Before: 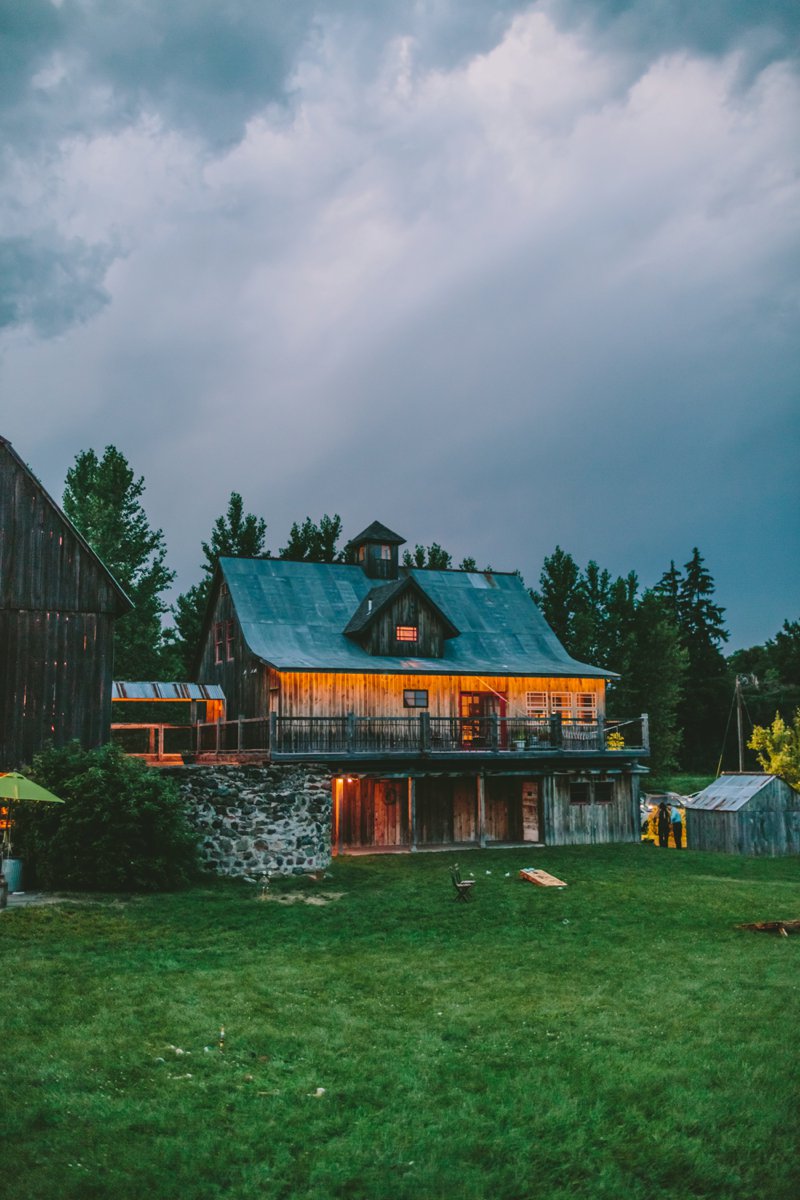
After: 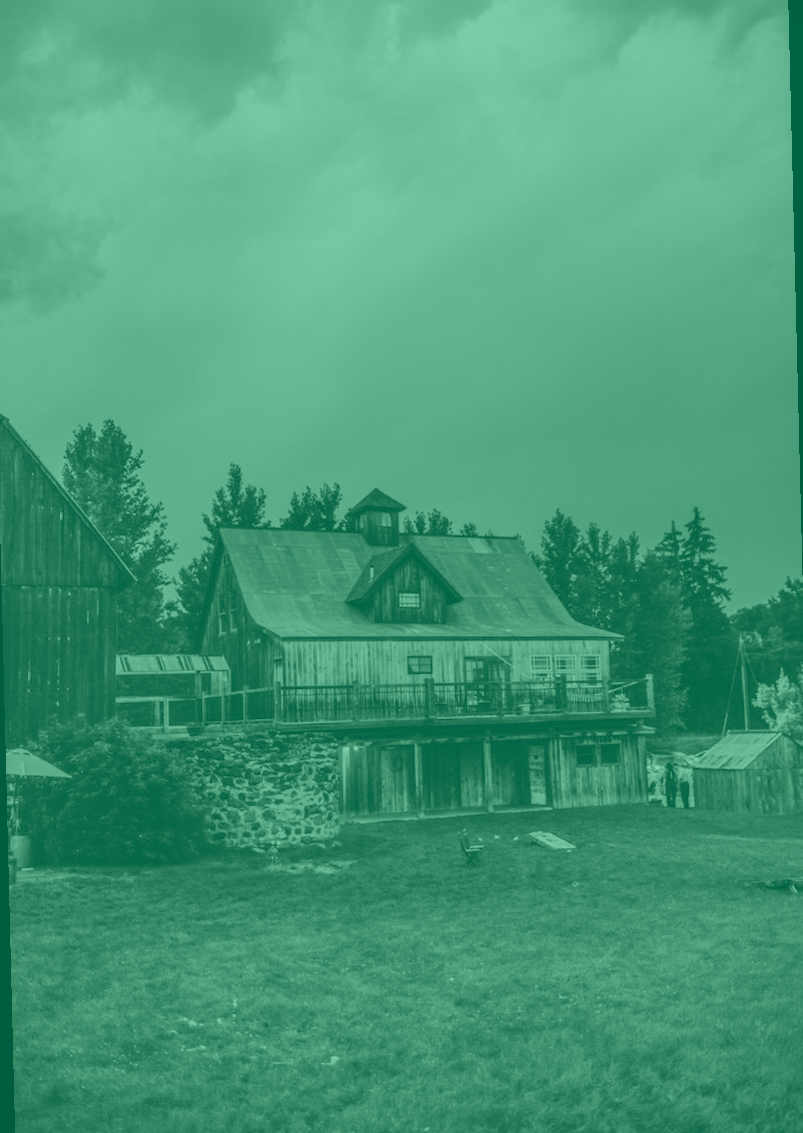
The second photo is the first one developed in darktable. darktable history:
rotate and perspective: rotation -1.42°, crop left 0.016, crop right 0.984, crop top 0.035, crop bottom 0.965
local contrast: on, module defaults
exposure: compensate highlight preservation false
filmic rgb: black relative exposure -15 EV, white relative exposure 3 EV, threshold 6 EV, target black luminance 0%, hardness 9.27, latitude 99%, contrast 0.912, shadows ↔ highlights balance 0.505%, add noise in highlights 0, color science v3 (2019), use custom middle-gray values true, iterations of high-quality reconstruction 0, contrast in highlights soft, enable highlight reconstruction true
contrast brightness saturation: contrast 0.08, saturation 0.02
colorize: hue 147.6°, saturation 65%, lightness 21.64%
